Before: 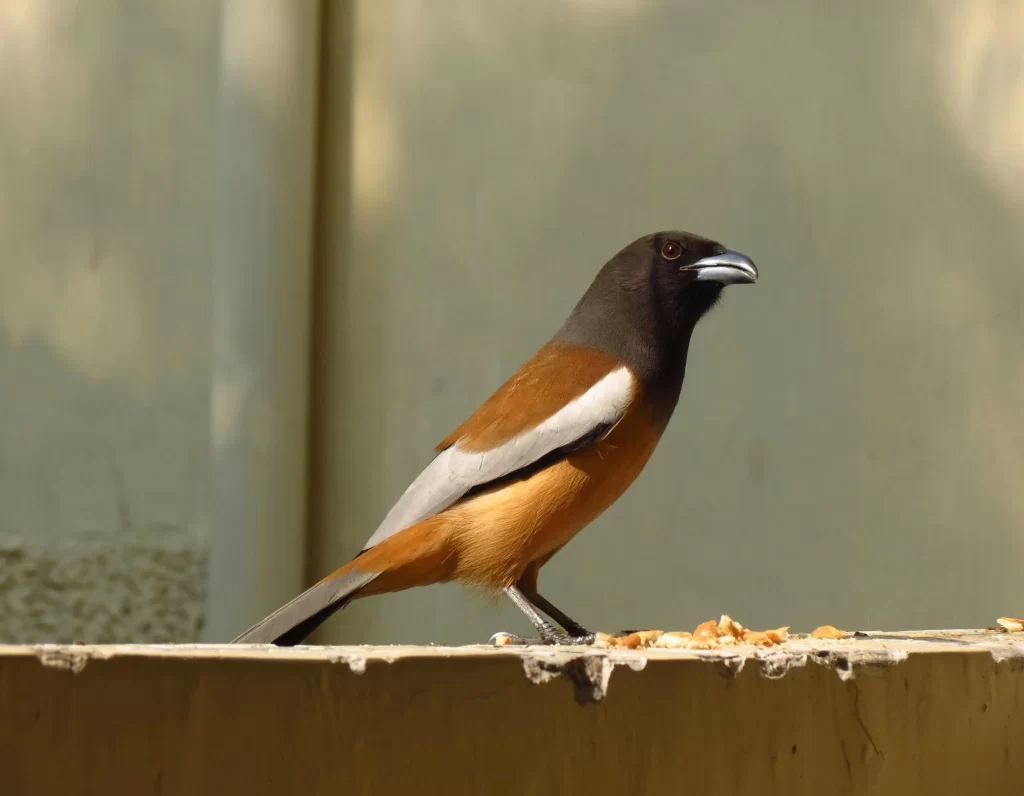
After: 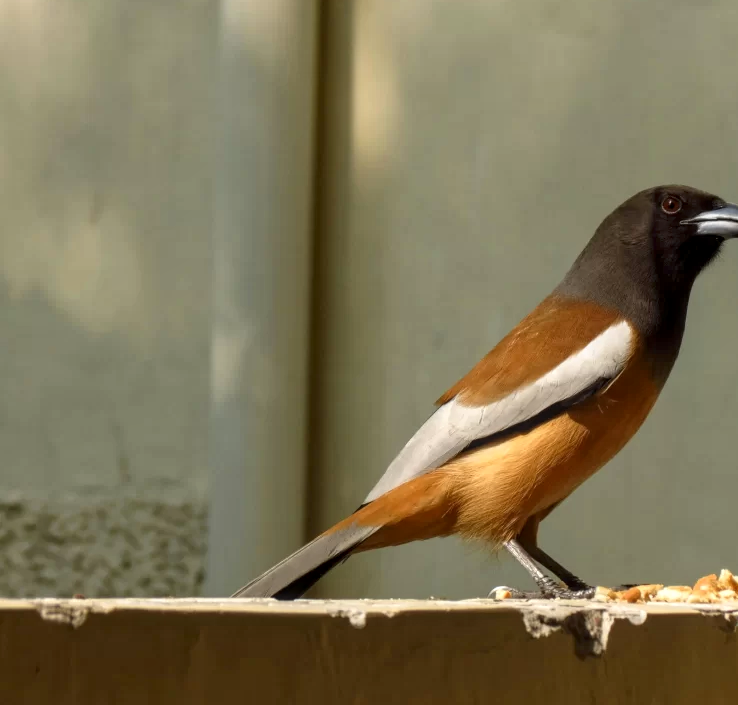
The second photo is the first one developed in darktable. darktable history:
crop: top 5.787%, right 27.845%, bottom 5.588%
local contrast: detail 130%
